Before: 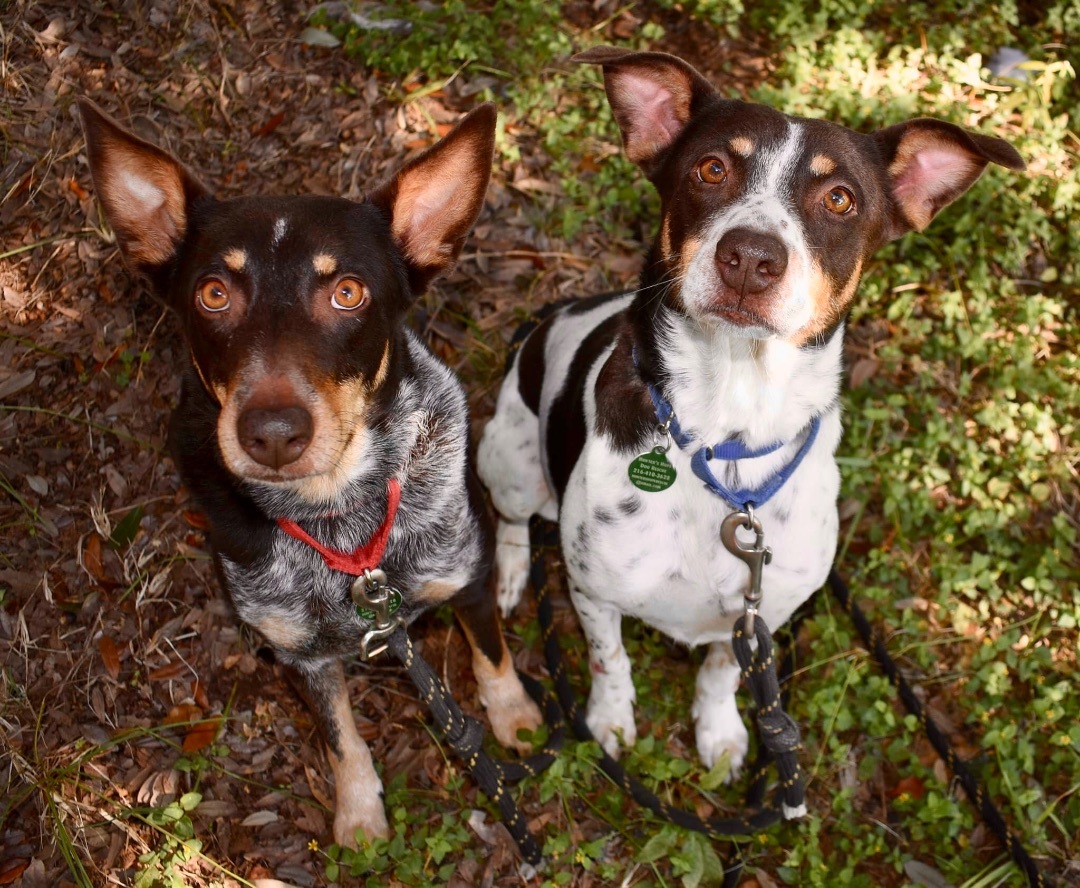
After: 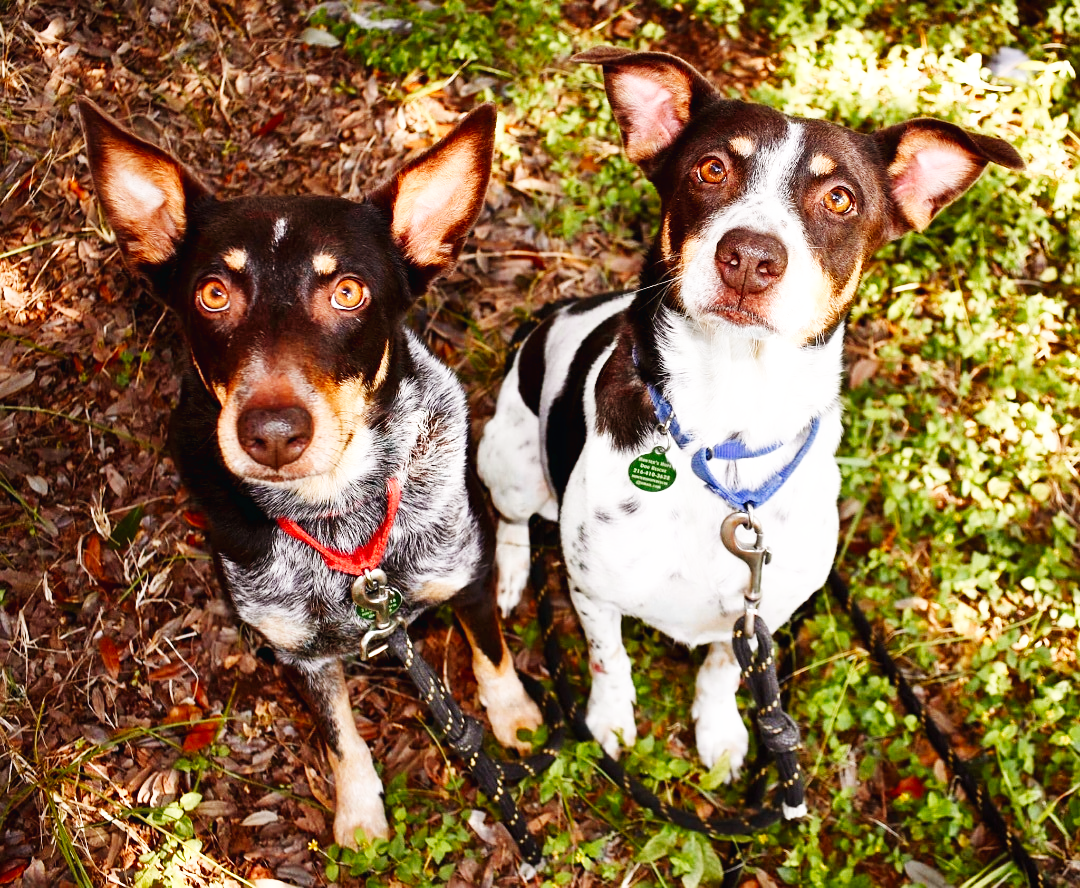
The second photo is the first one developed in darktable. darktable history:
base curve: curves: ch0 [(0, 0.003) (0.001, 0.002) (0.006, 0.004) (0.02, 0.022) (0.048, 0.086) (0.094, 0.234) (0.162, 0.431) (0.258, 0.629) (0.385, 0.8) (0.548, 0.918) (0.751, 0.988) (1, 1)], preserve colors none
sharpen: amount 0.206
